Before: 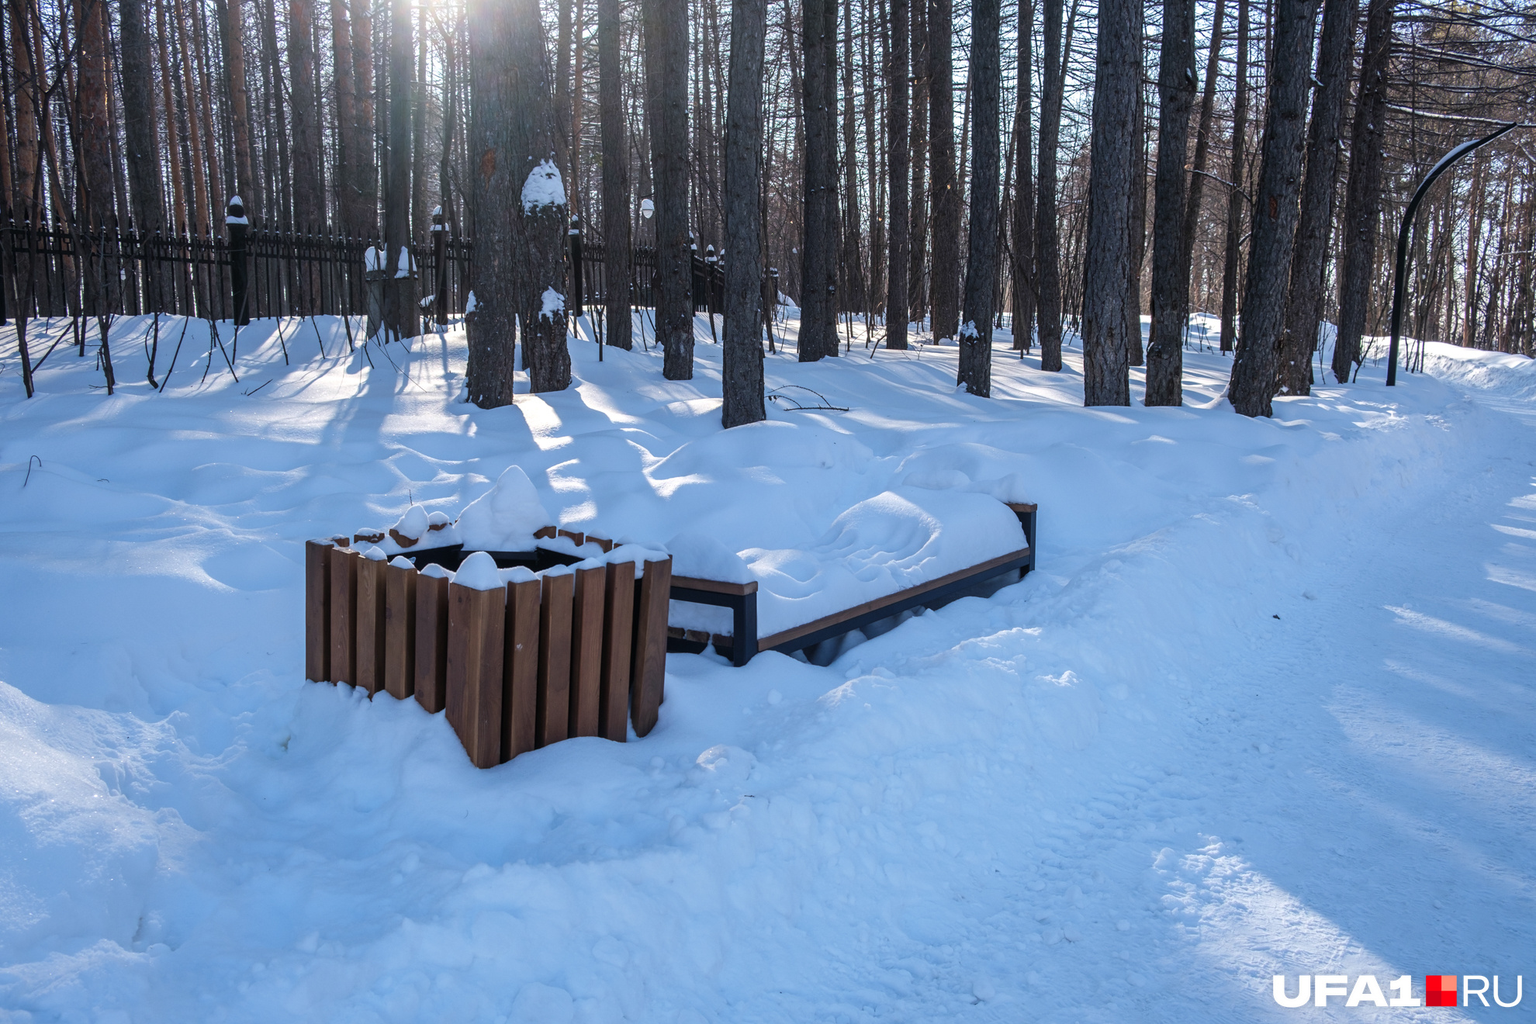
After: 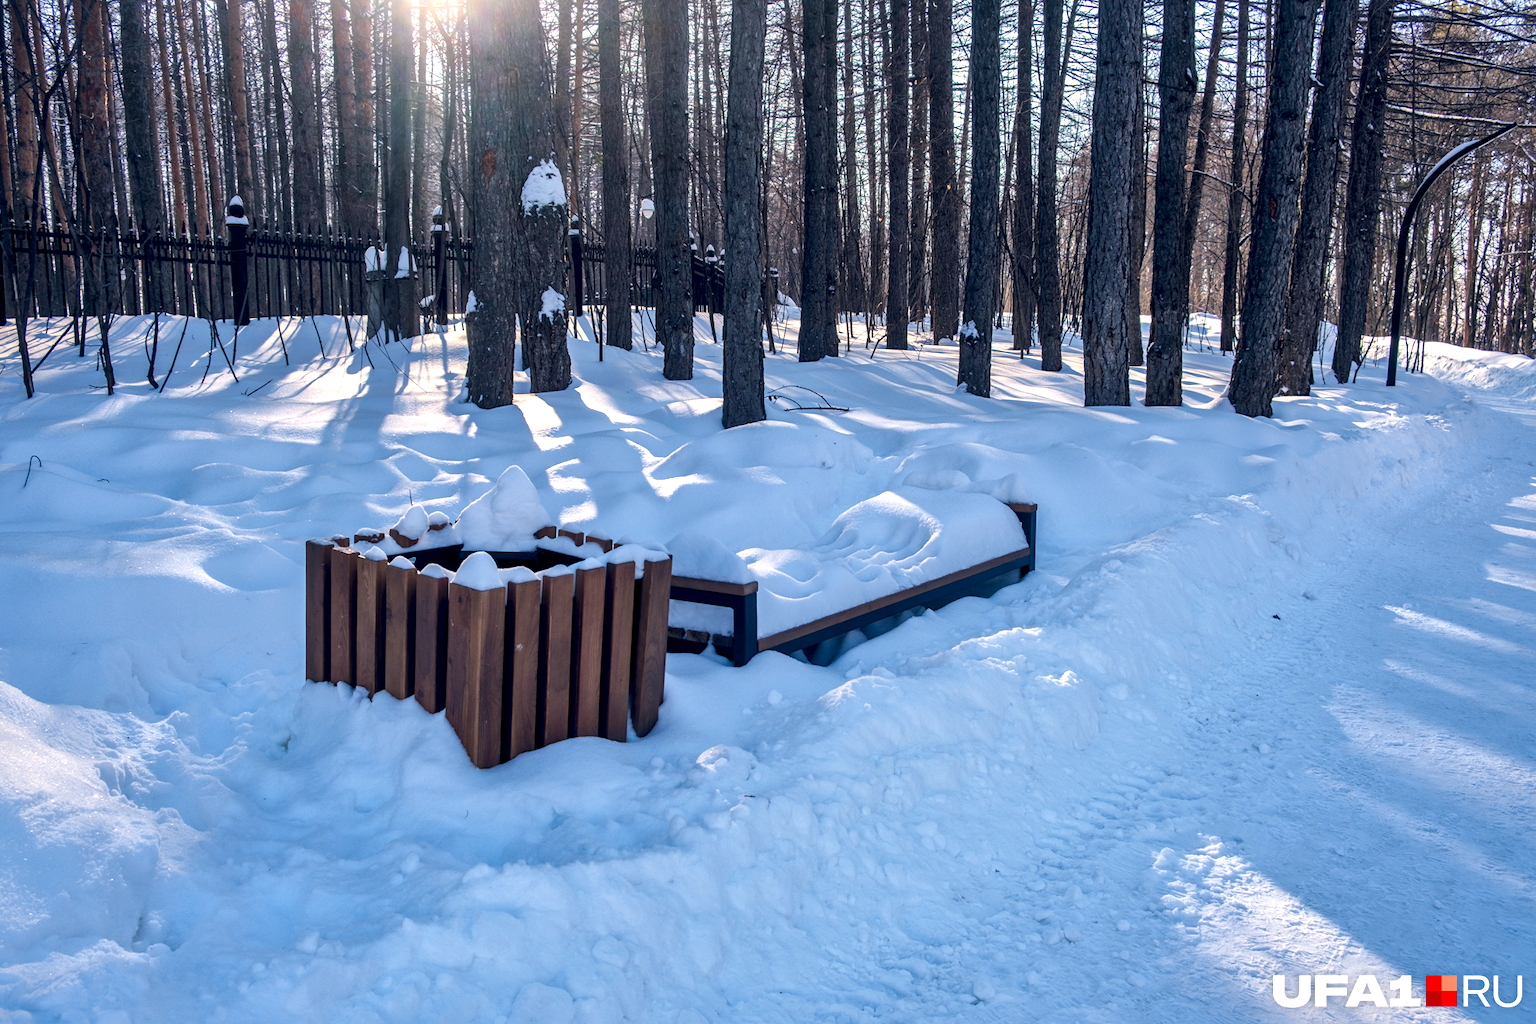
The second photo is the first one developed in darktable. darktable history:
exposure: black level correction 0.002, exposure 0.15 EV, compensate exposure bias true, compensate highlight preservation false
color balance rgb: highlights gain › chroma 2.956%, highlights gain › hue 61.93°, global offset › chroma 0.123%, global offset › hue 253.35°, perceptual saturation grading › global saturation 25.137%
local contrast: mode bilateral grid, contrast 19, coarseness 49, detail 173%, midtone range 0.2
